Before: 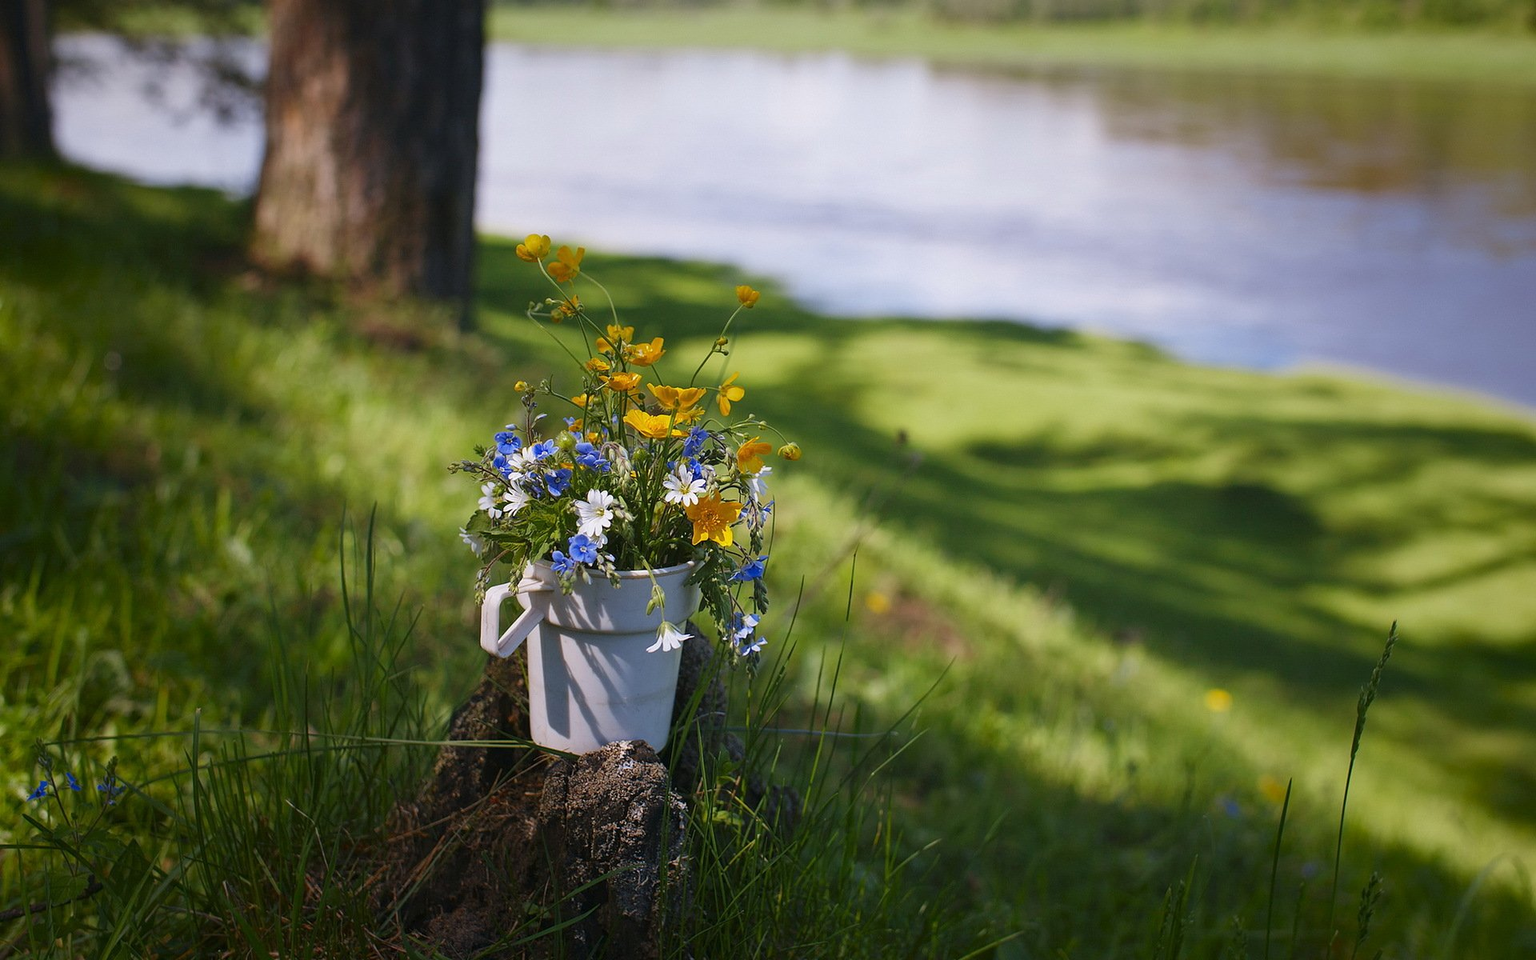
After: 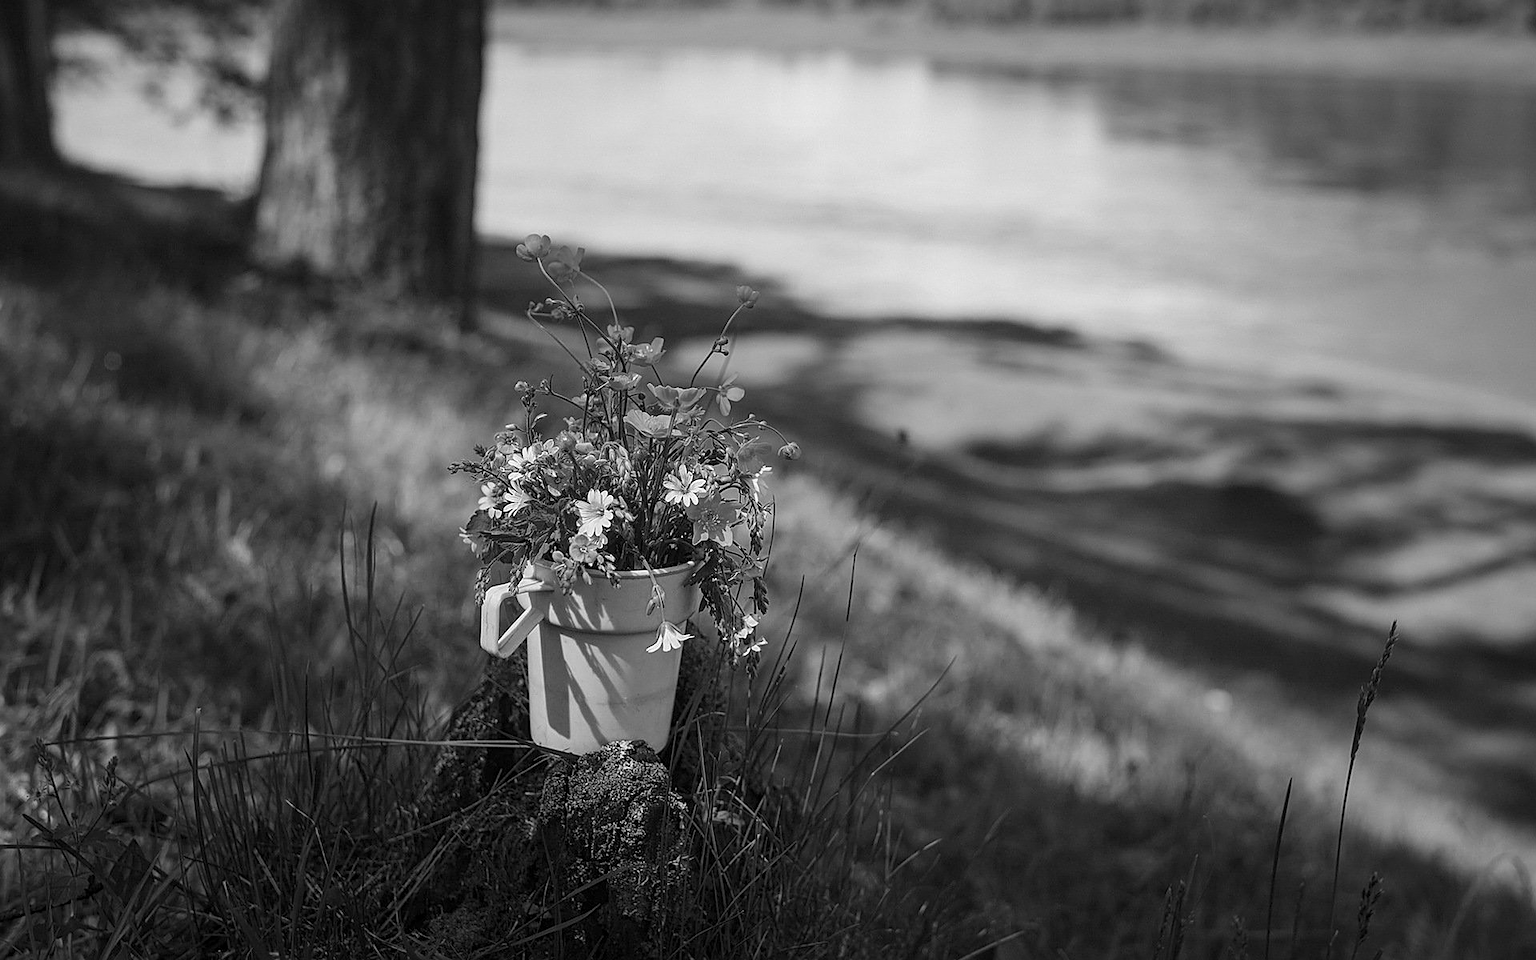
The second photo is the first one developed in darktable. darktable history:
white balance: red 1, blue 1
color calibration: output gray [0.21, 0.42, 0.37, 0], gray › normalize channels true, illuminant same as pipeline (D50), adaptation XYZ, x 0.346, y 0.359, gamut compression 0
local contrast: on, module defaults
sharpen: on, module defaults
